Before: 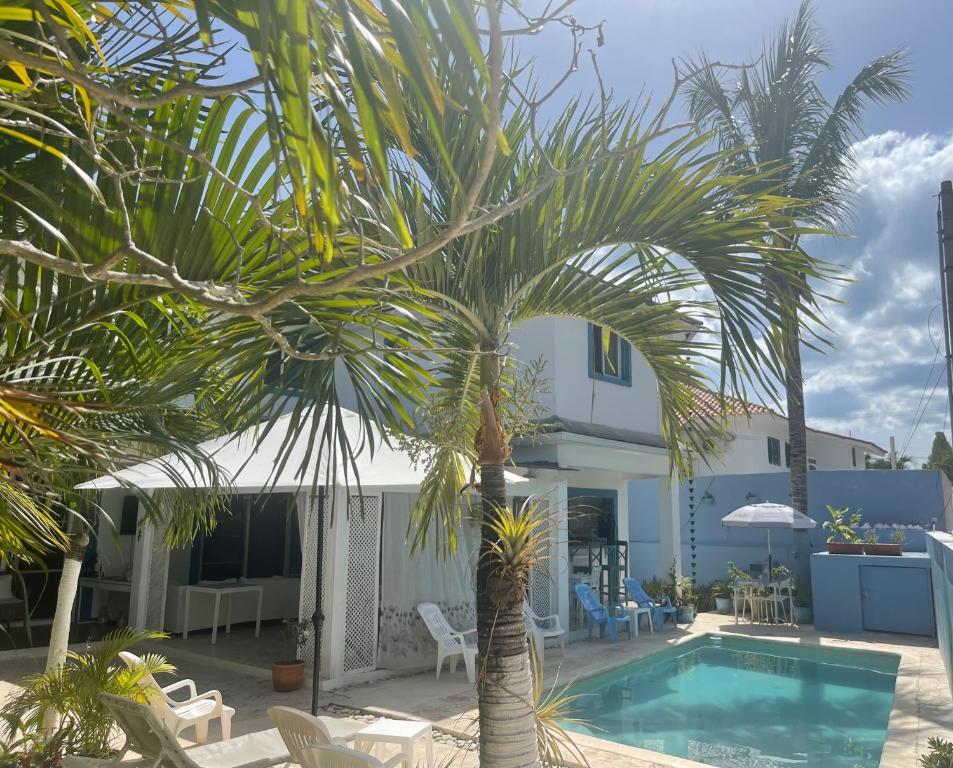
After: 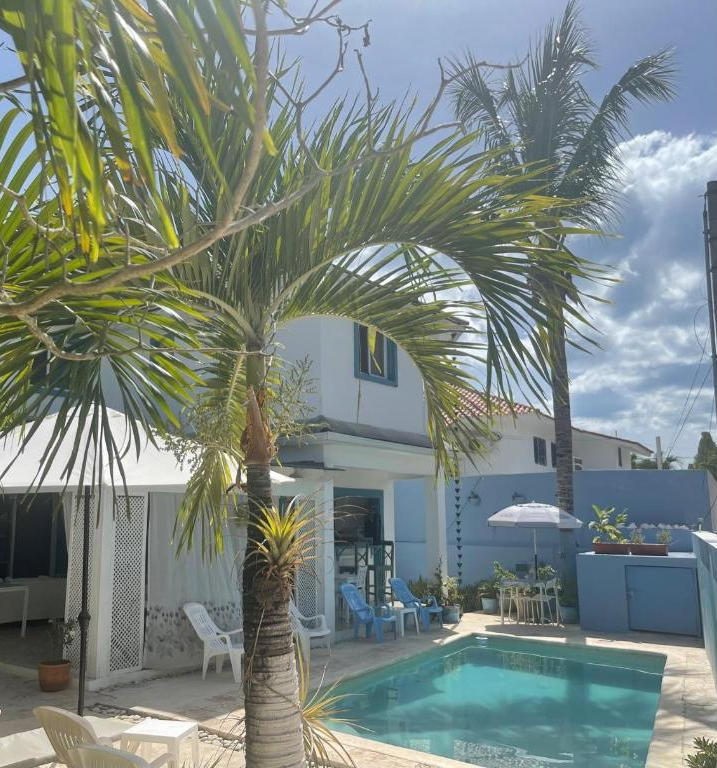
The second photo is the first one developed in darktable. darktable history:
shadows and highlights: soften with gaussian
crop and rotate: left 24.699%
color correction: highlights a* -0.105, highlights b* 0.11
